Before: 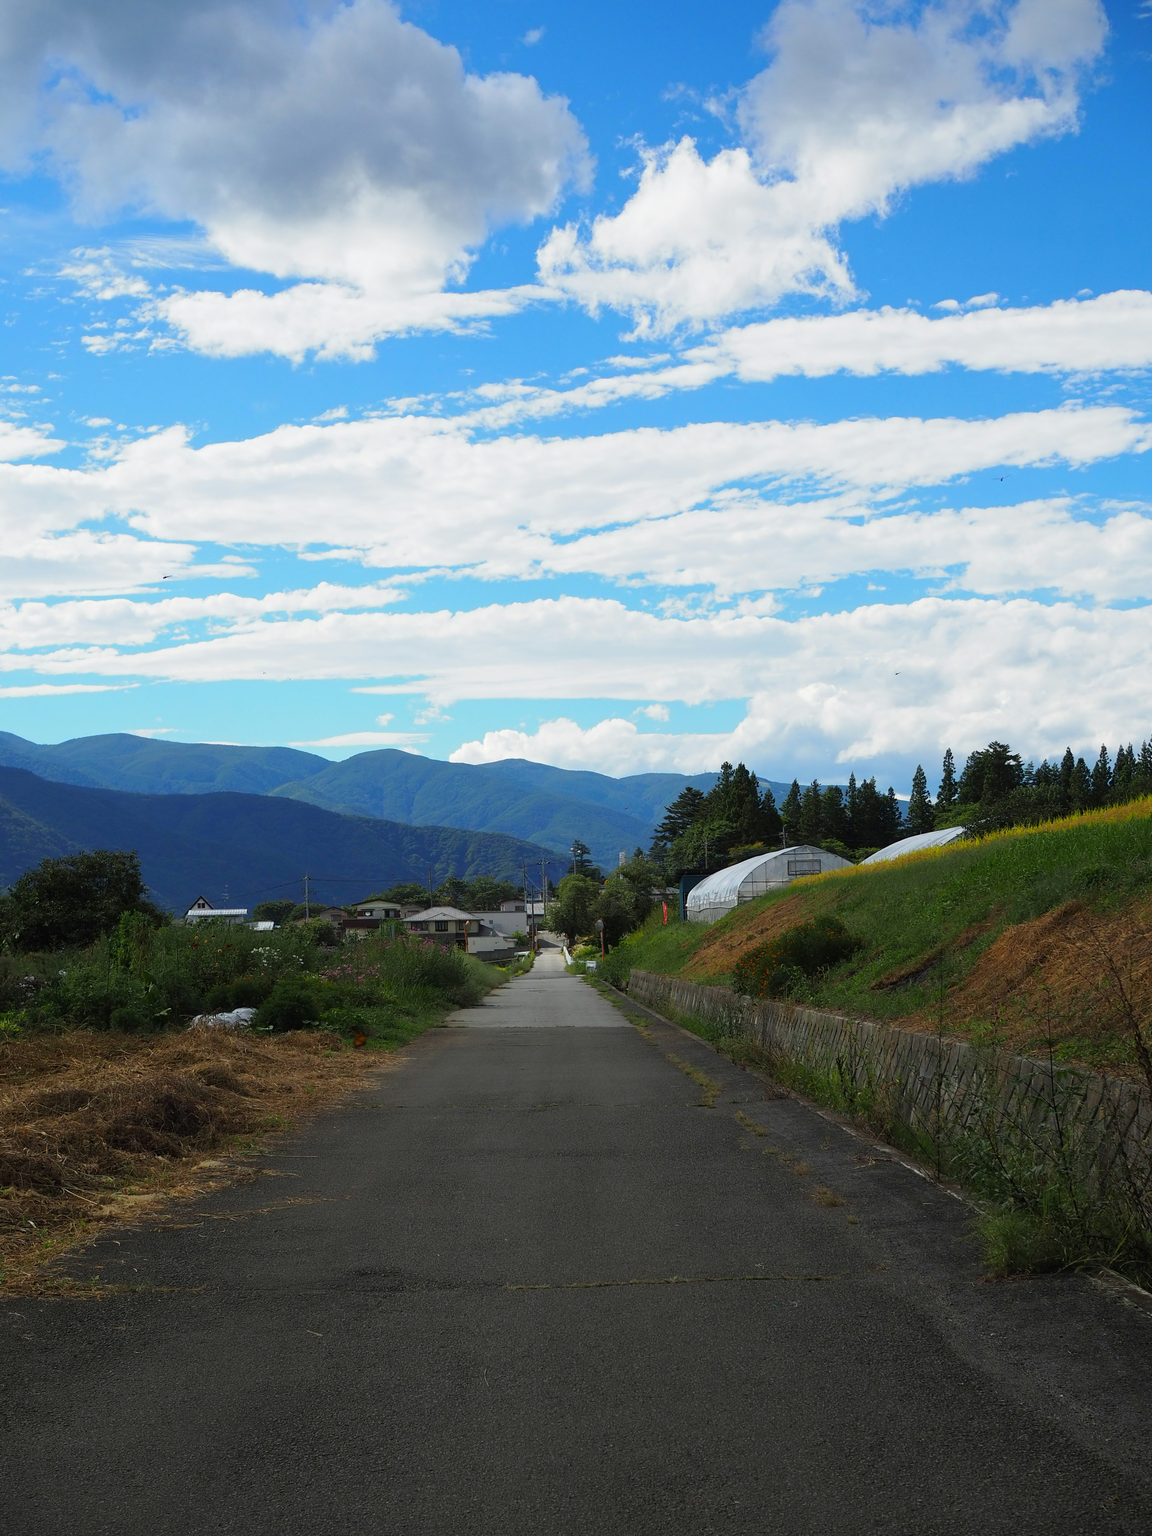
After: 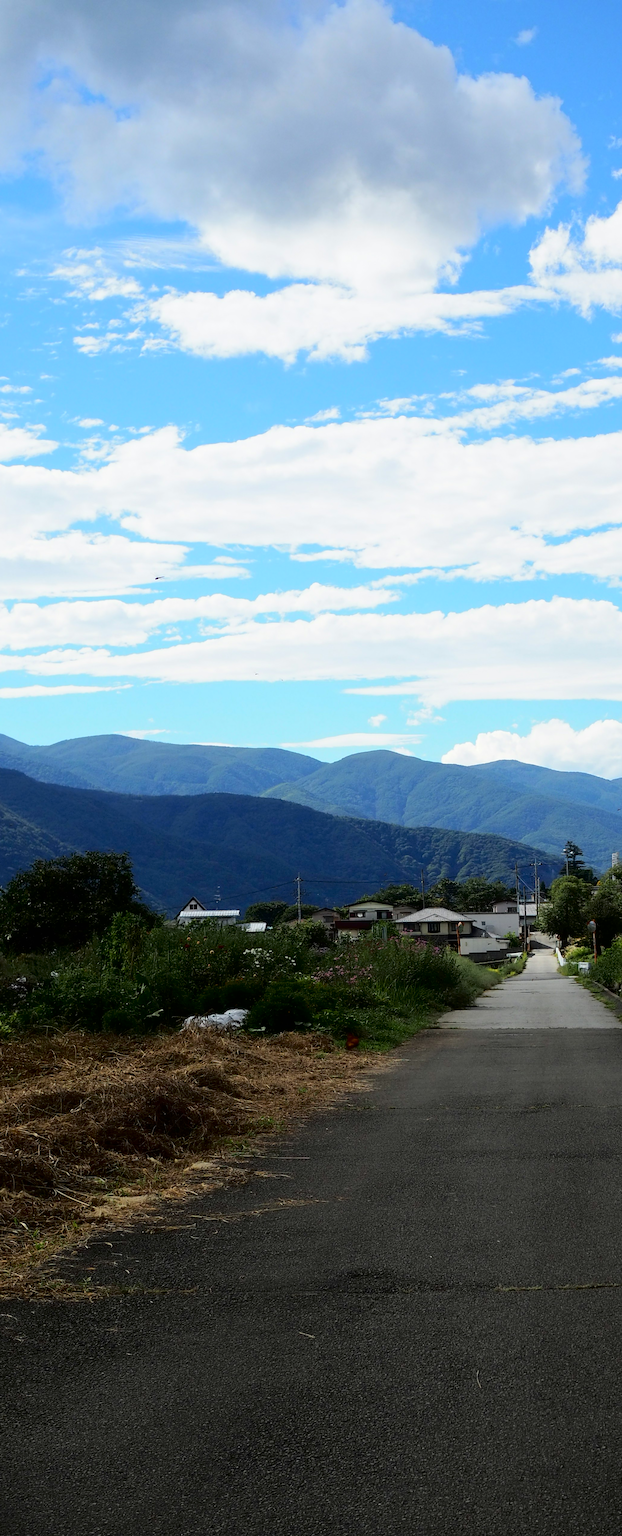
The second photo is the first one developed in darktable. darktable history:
crop: left 0.737%, right 45.285%, bottom 0.088%
tone curve: curves: ch0 [(0, 0) (0.003, 0) (0.011, 0.001) (0.025, 0.003) (0.044, 0.005) (0.069, 0.012) (0.1, 0.023) (0.136, 0.039) (0.177, 0.088) (0.224, 0.15) (0.277, 0.24) (0.335, 0.337) (0.399, 0.437) (0.468, 0.535) (0.543, 0.629) (0.623, 0.71) (0.709, 0.782) (0.801, 0.856) (0.898, 0.94) (1, 1)], color space Lab, independent channels, preserve colors none
